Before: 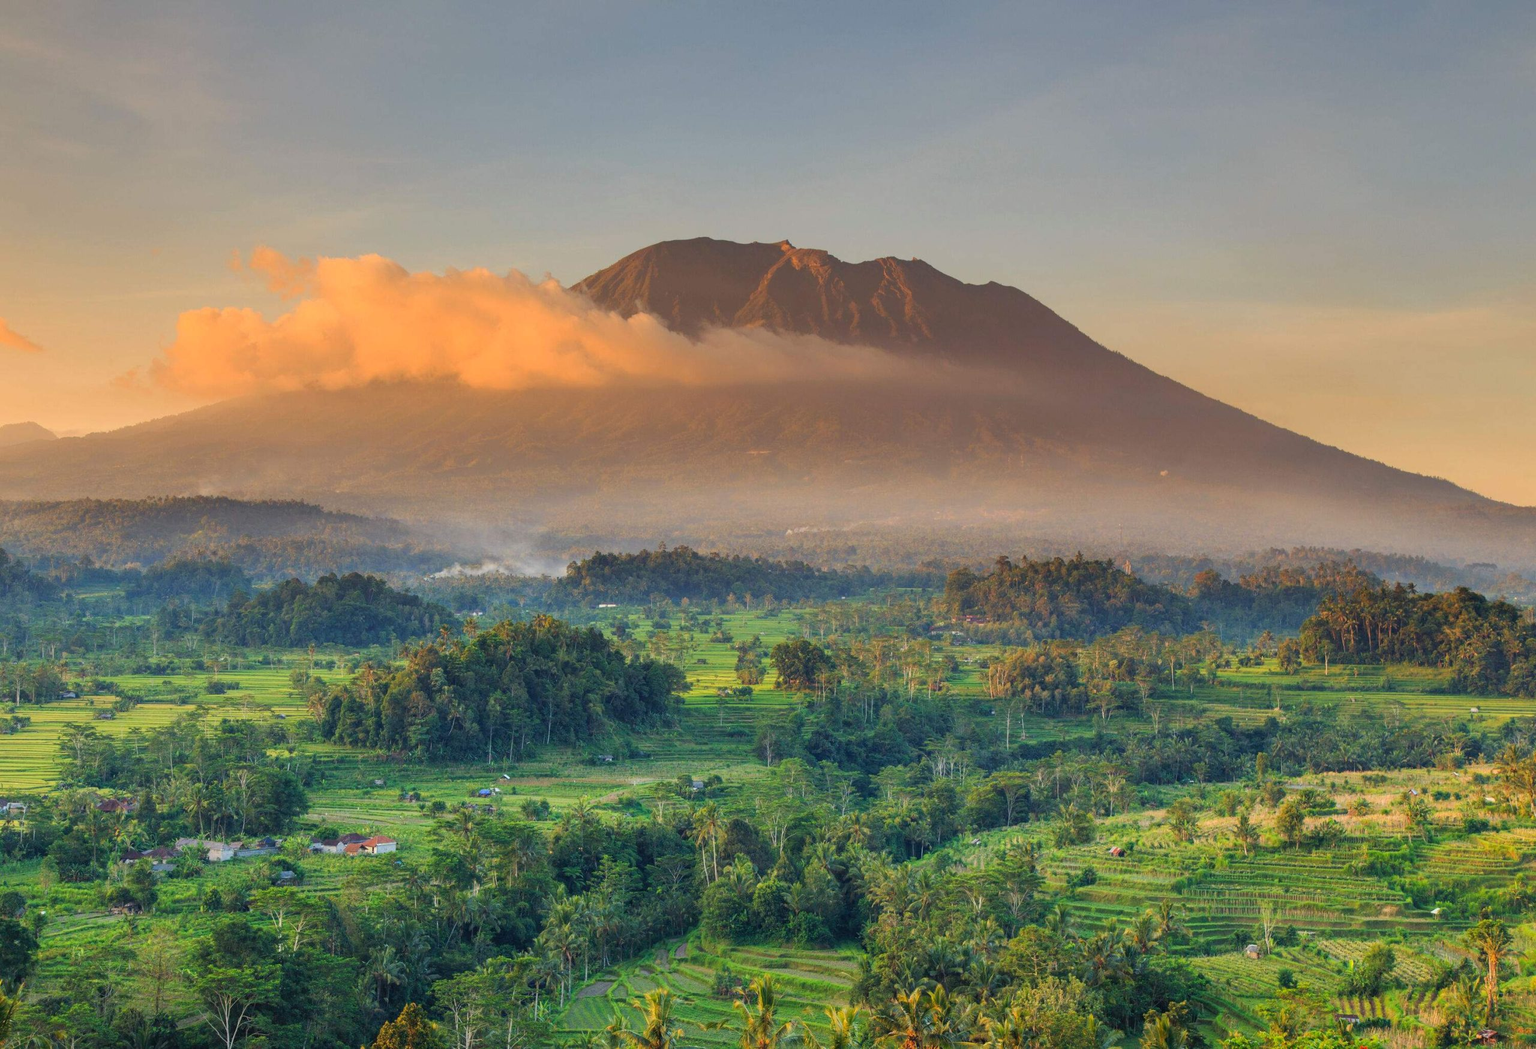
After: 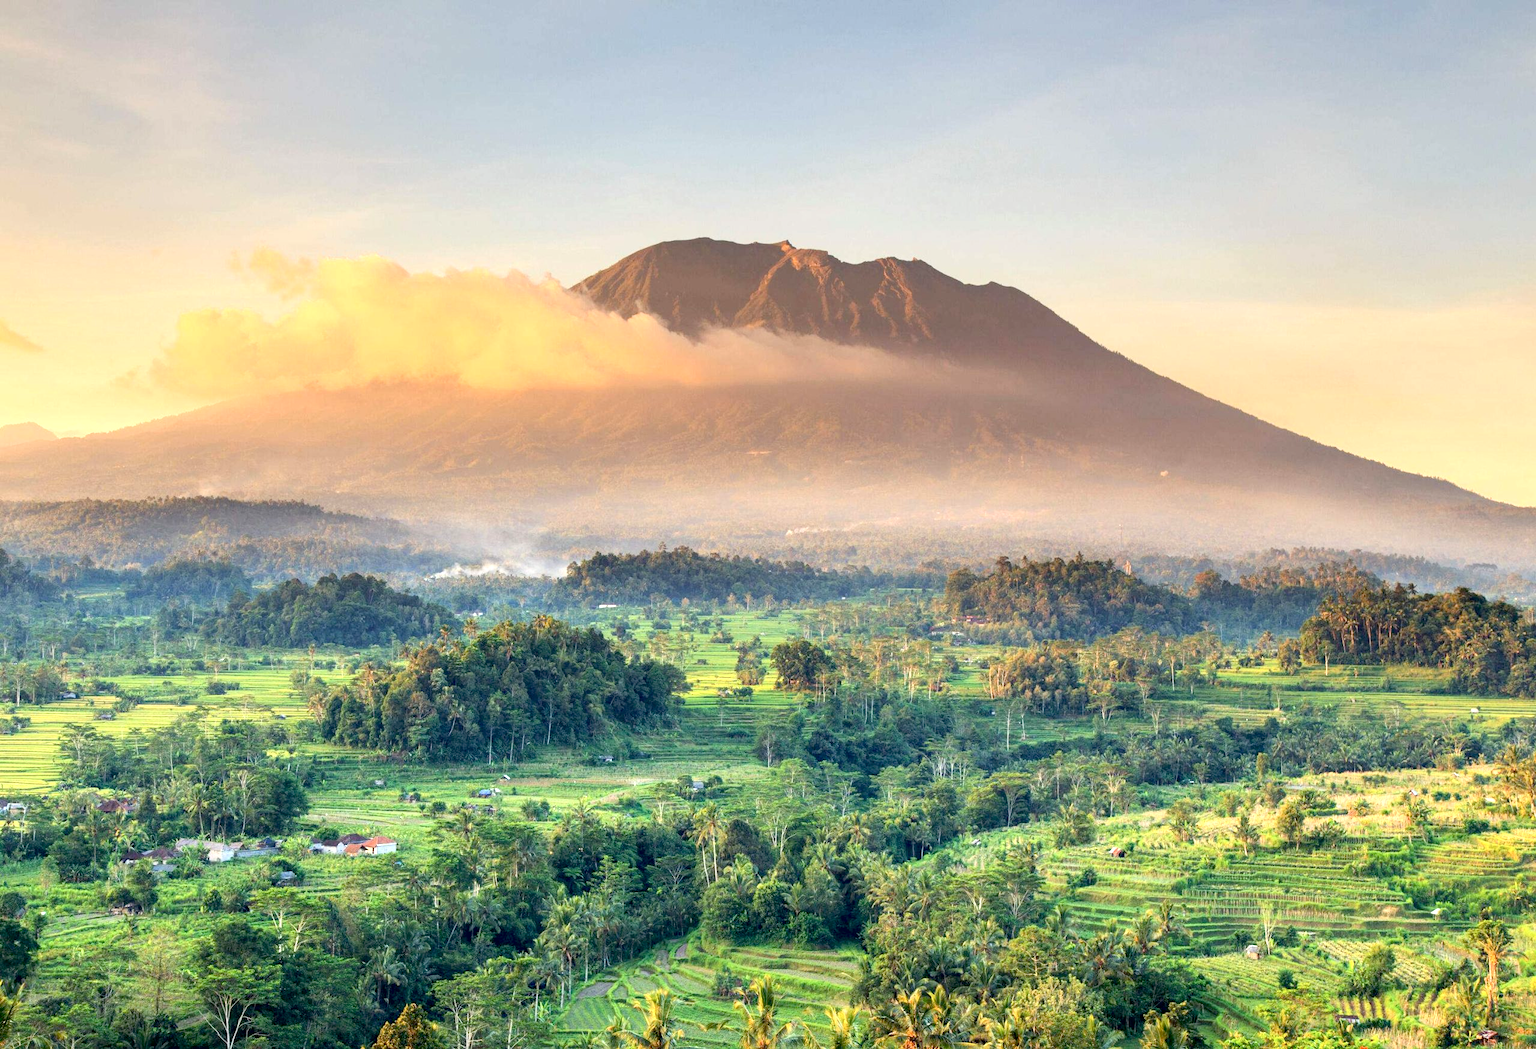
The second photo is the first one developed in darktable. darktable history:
contrast brightness saturation: contrast 0.111, saturation -0.156
exposure: black level correction 0.01, exposure 1 EV, compensate highlight preservation false
